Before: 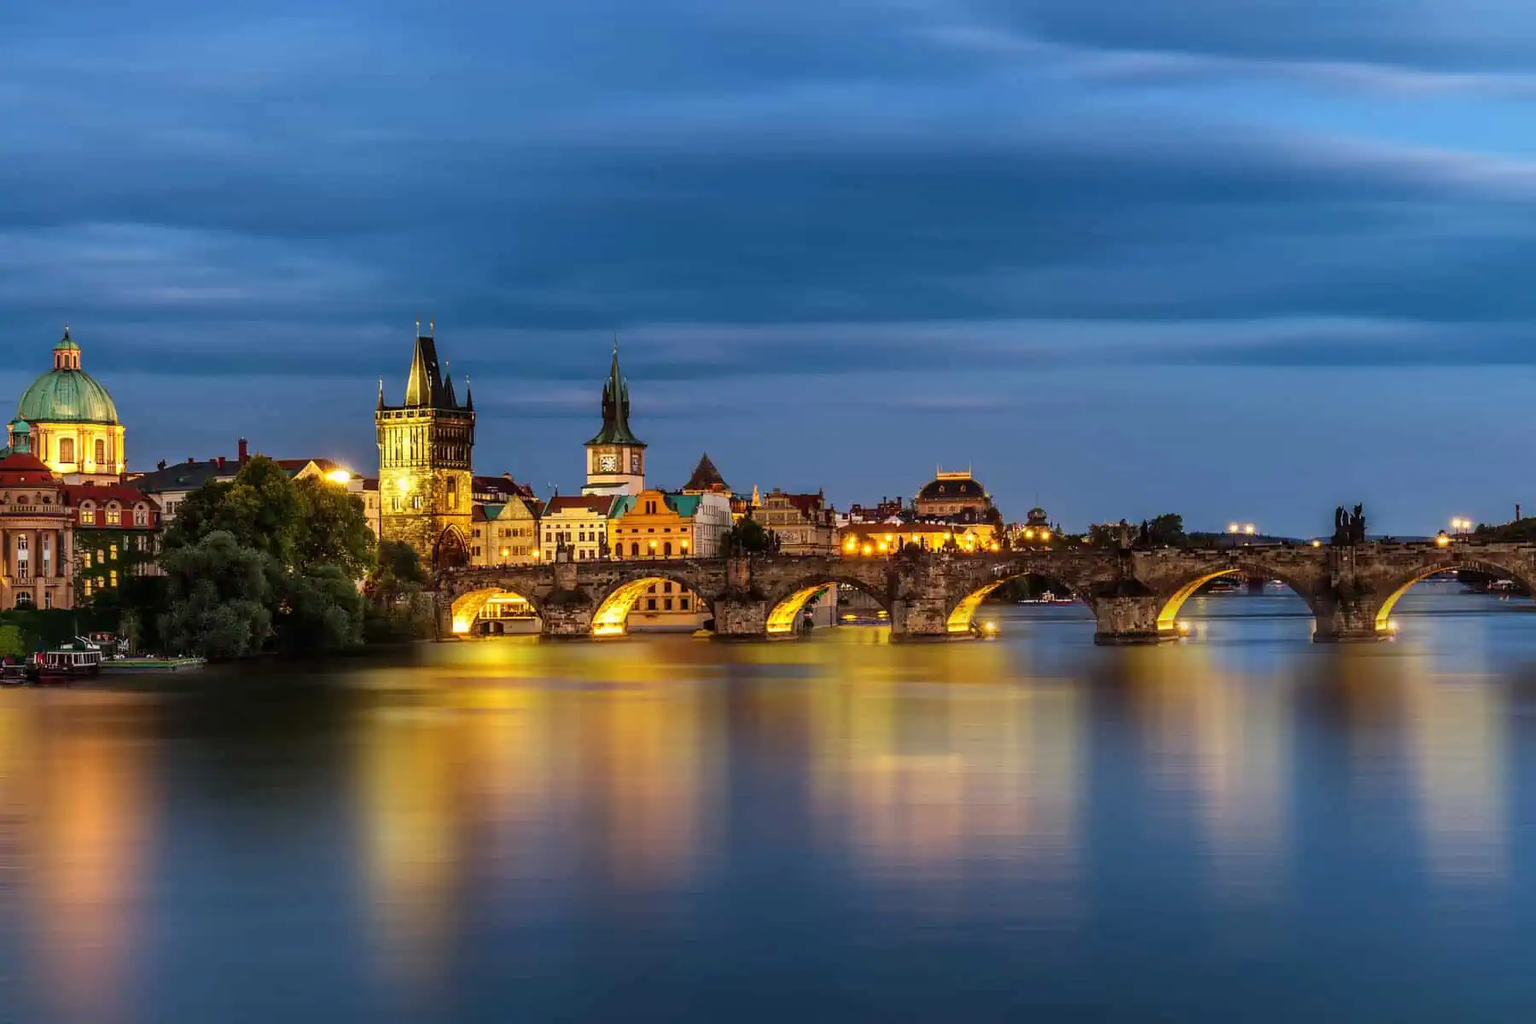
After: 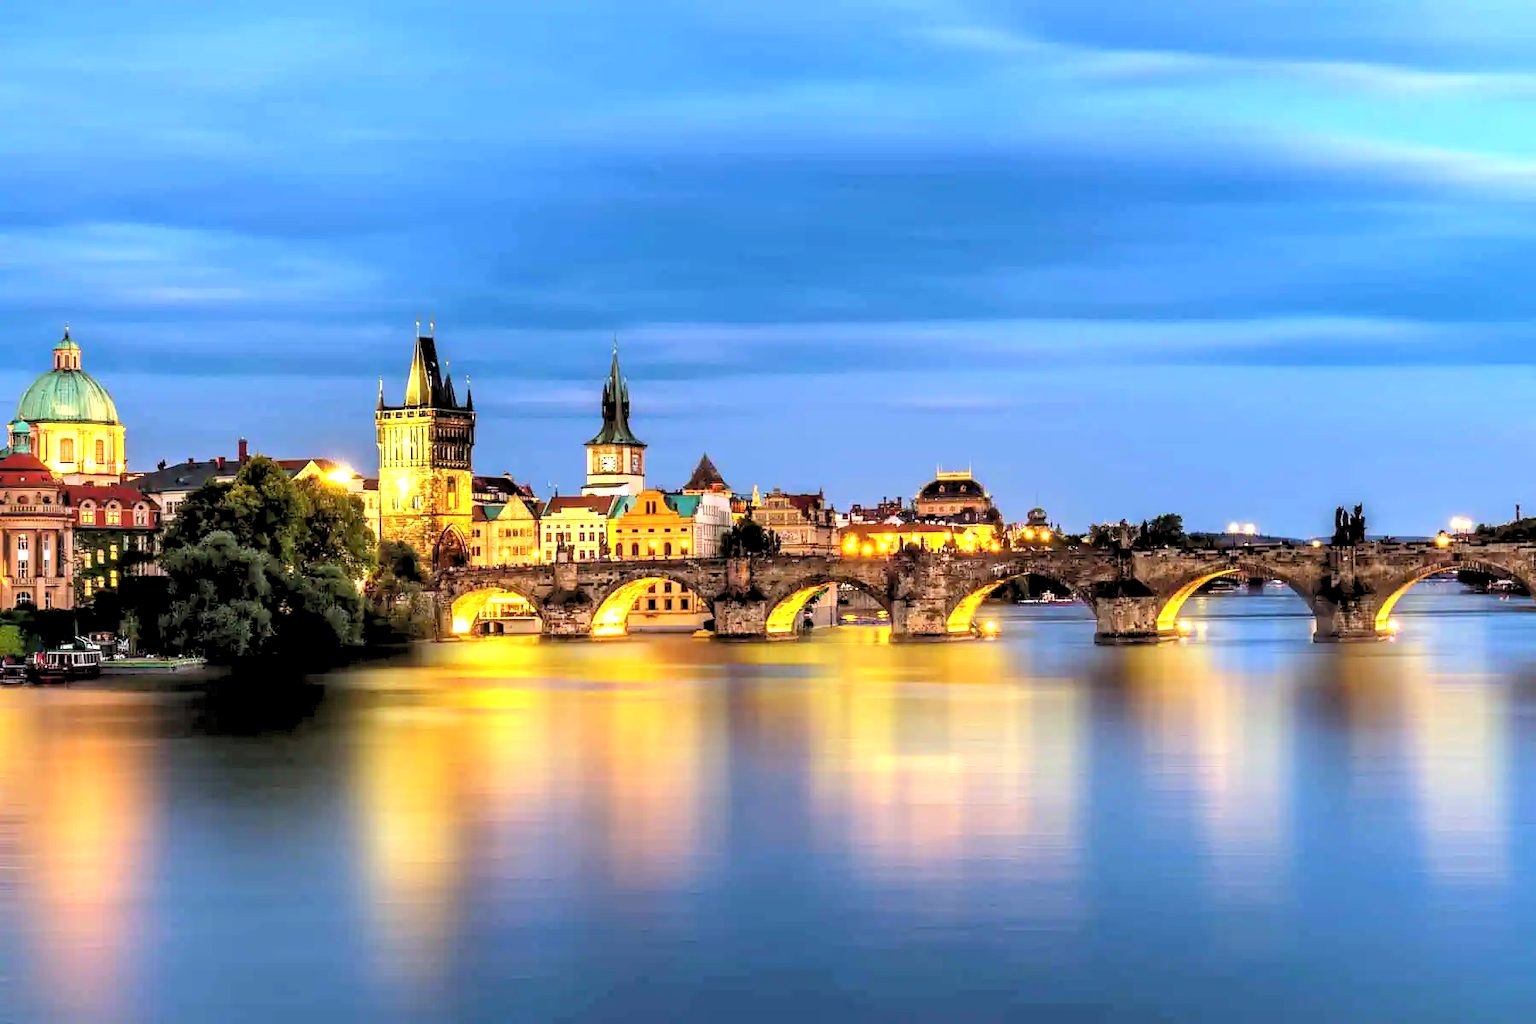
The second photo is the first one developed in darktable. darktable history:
exposure: black level correction 0, exposure 1.1 EV, compensate exposure bias true, compensate highlight preservation false
white balance: red 0.976, blue 1.04
tone equalizer: -8 EV -0.417 EV, -7 EV -0.389 EV, -6 EV -0.333 EV, -5 EV -0.222 EV, -3 EV 0.222 EV, -2 EV 0.333 EV, -1 EV 0.389 EV, +0 EV 0.417 EV, edges refinement/feathering 500, mask exposure compensation -1.57 EV, preserve details no
rgb levels: preserve colors sum RGB, levels [[0.038, 0.433, 0.934], [0, 0.5, 1], [0, 0.5, 1]]
